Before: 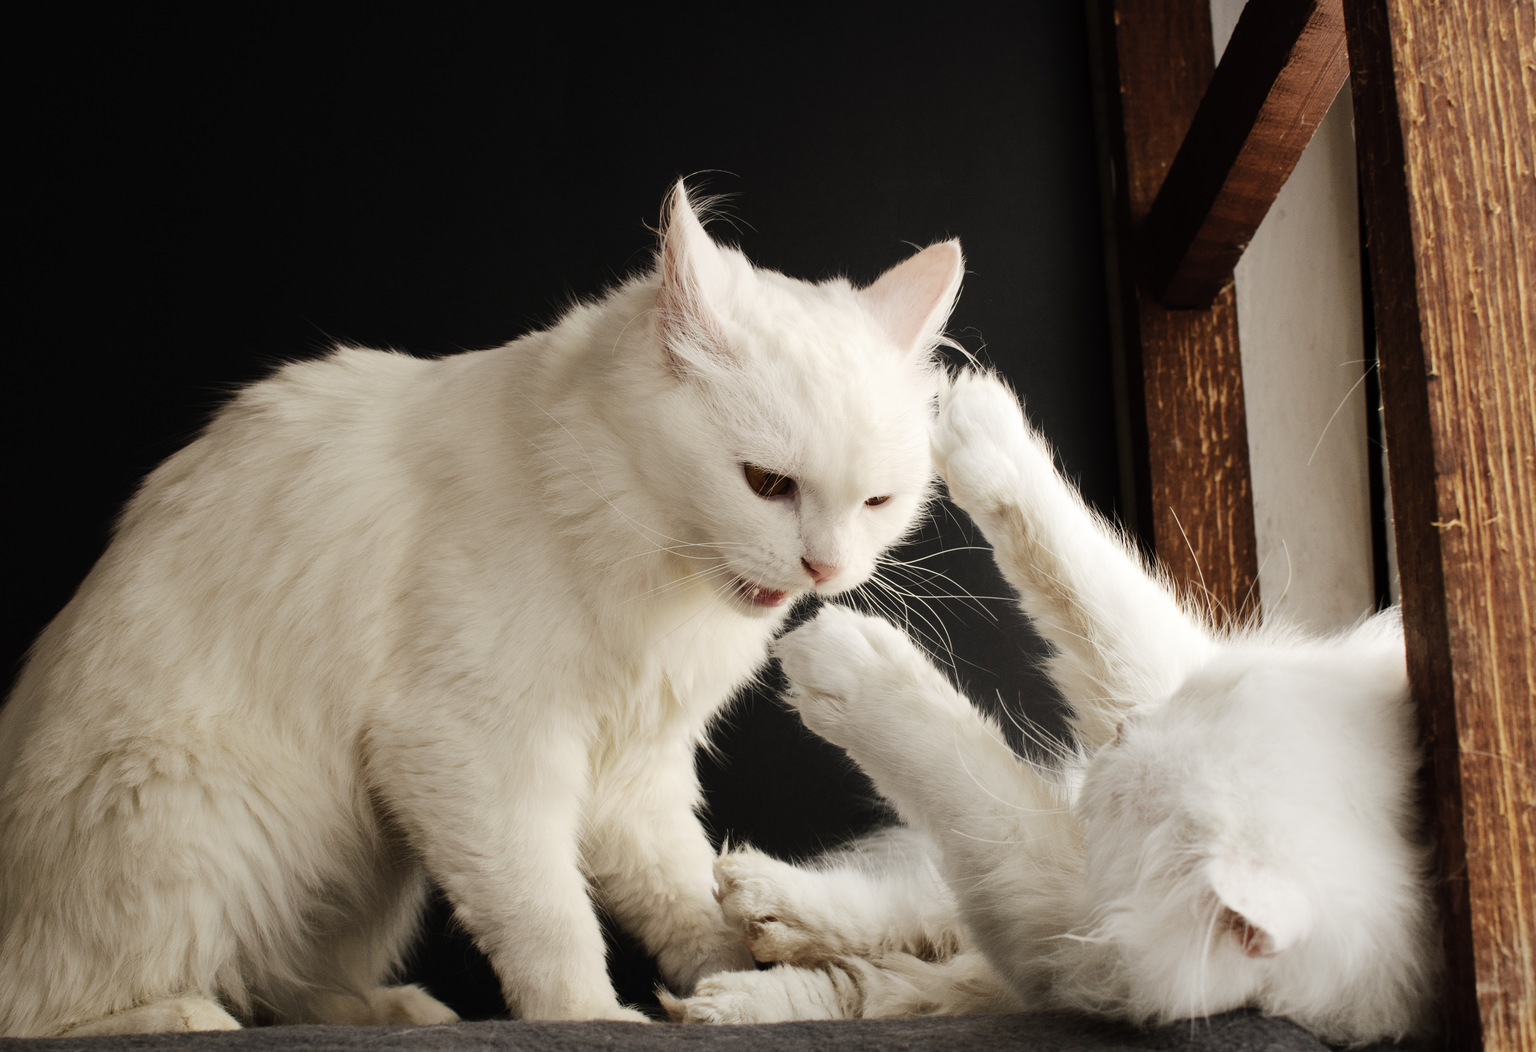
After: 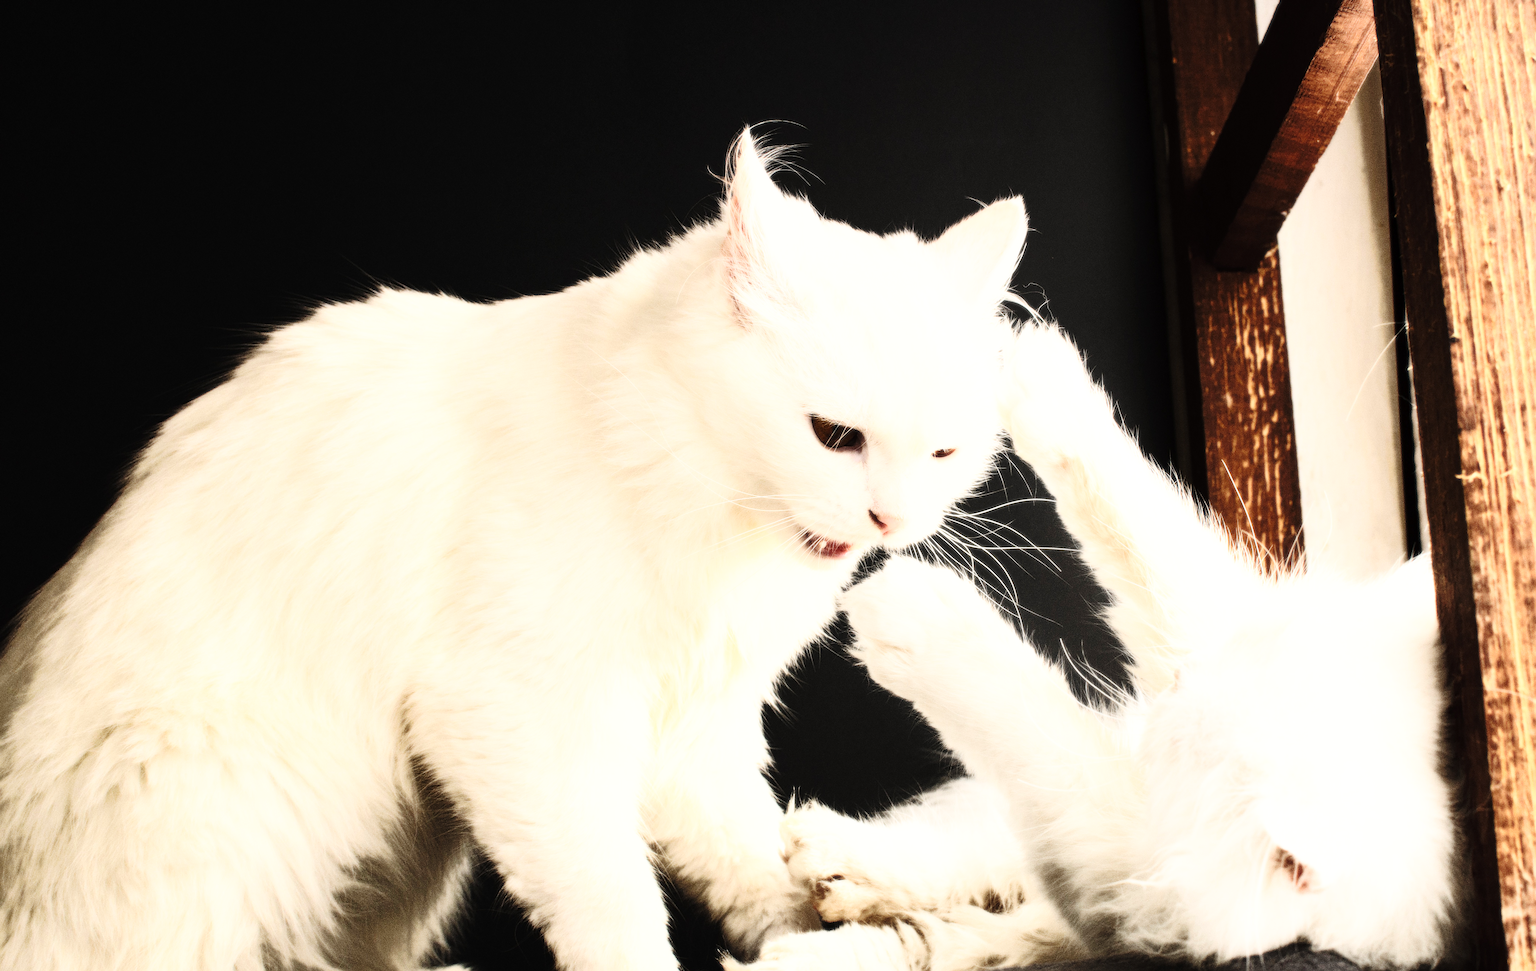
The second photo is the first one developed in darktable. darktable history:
bloom: size 0%, threshold 54.82%, strength 8.31%
rotate and perspective: rotation -0.013°, lens shift (vertical) -0.027, lens shift (horizontal) 0.178, crop left 0.016, crop right 0.989, crop top 0.082, crop bottom 0.918
base curve: curves: ch0 [(0, 0) (0.028, 0.03) (0.121, 0.232) (0.46, 0.748) (0.859, 0.968) (1, 1)], preserve colors none
grain: coarseness 0.09 ISO
sharpen: on, module defaults
